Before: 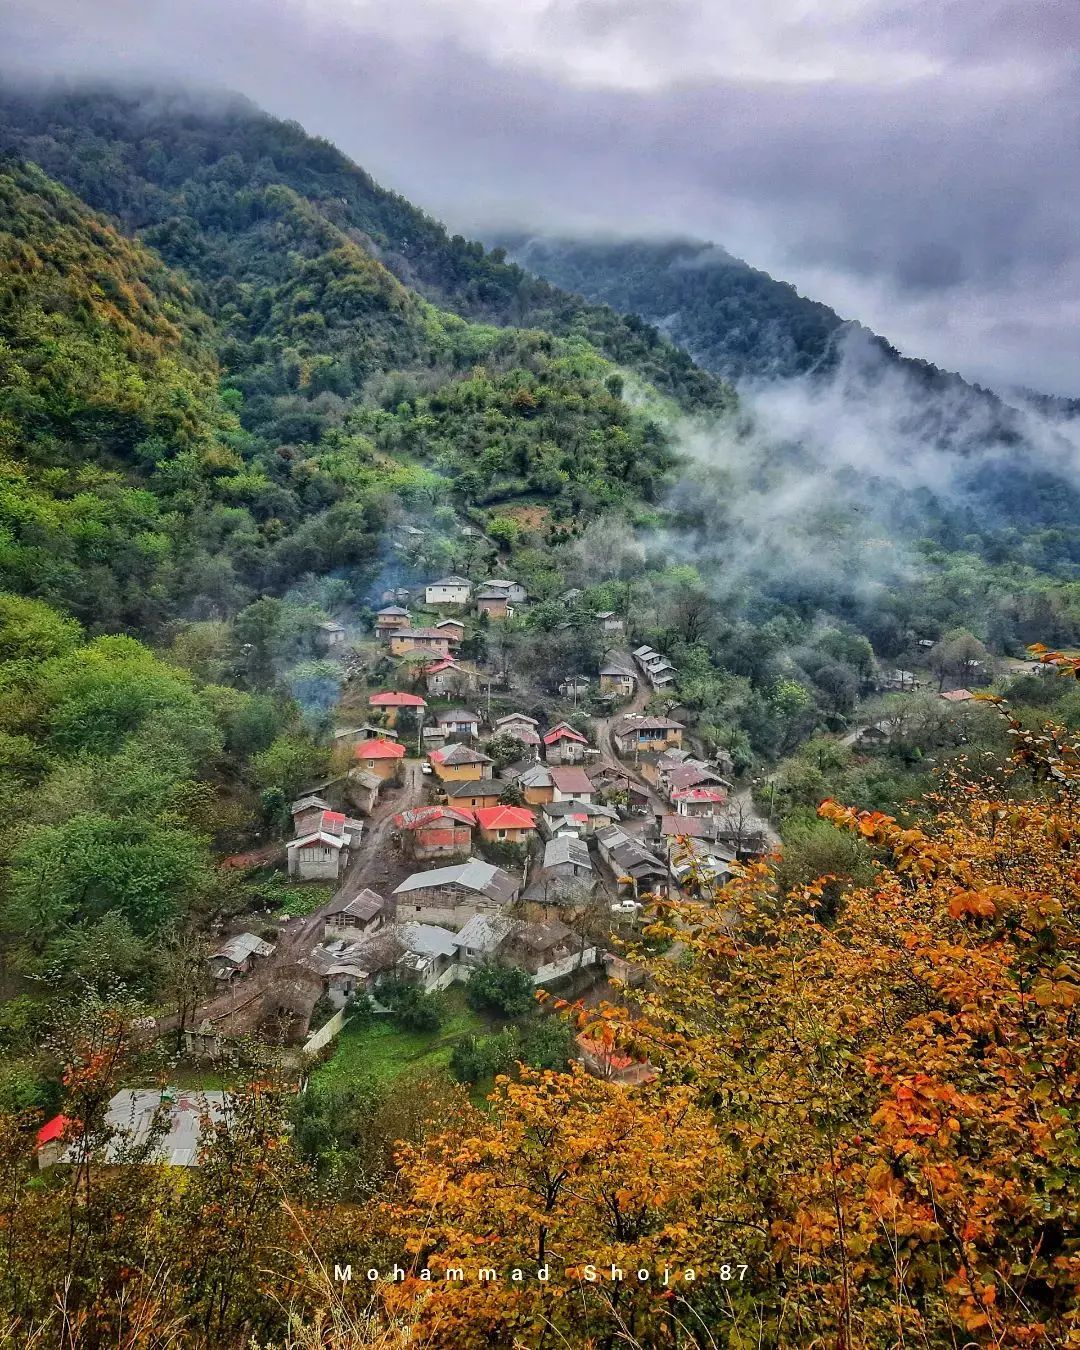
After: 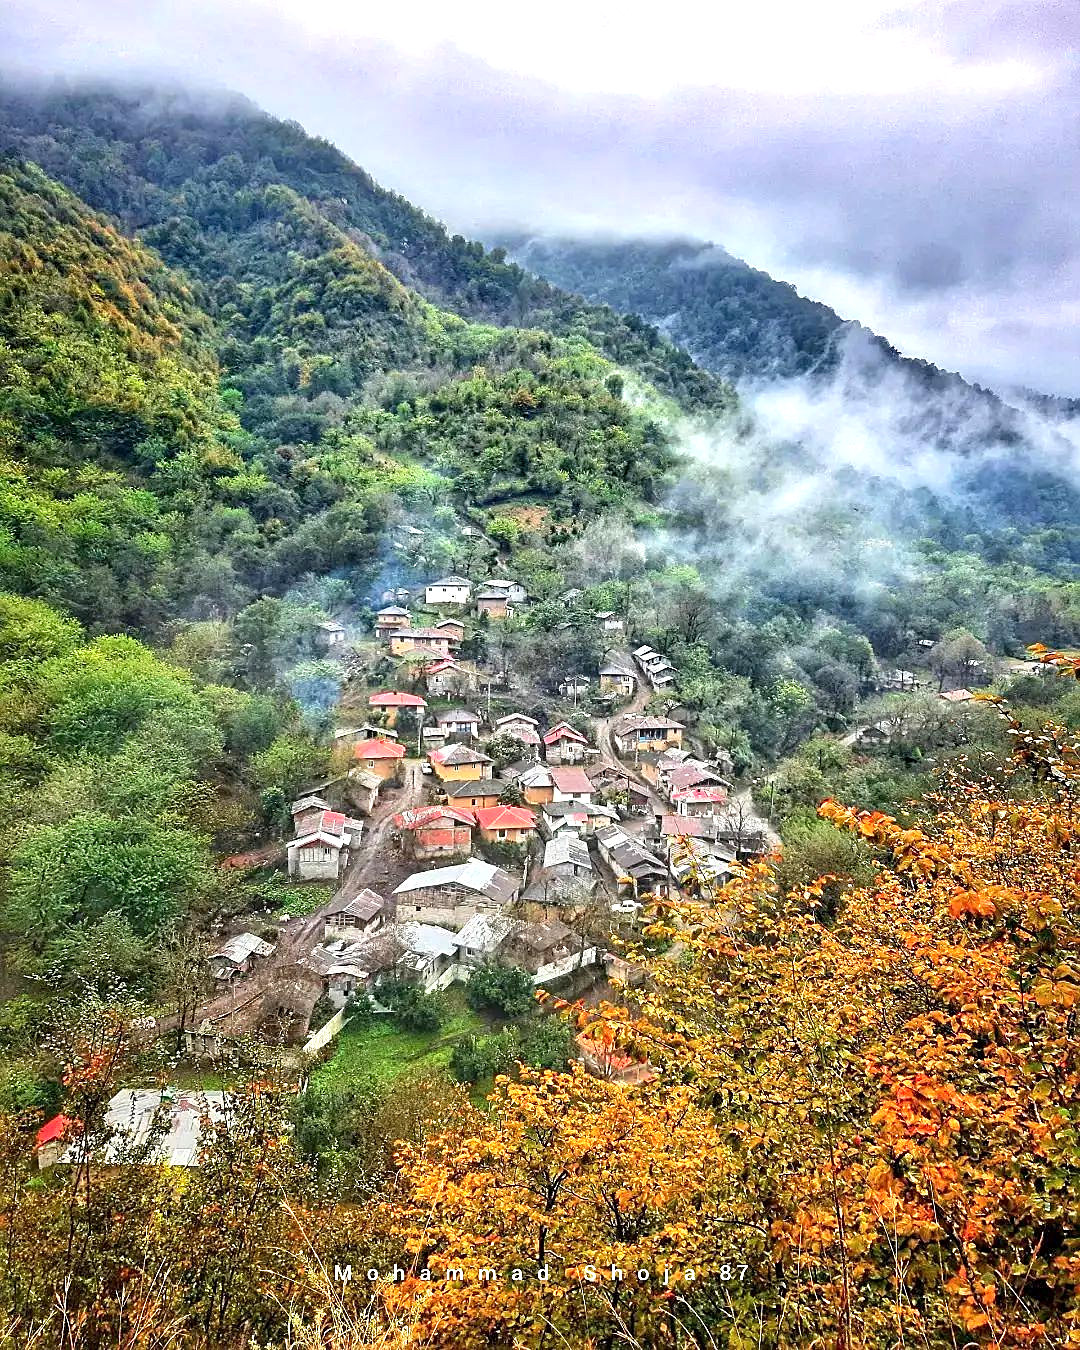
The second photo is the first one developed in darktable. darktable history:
sharpen: on, module defaults
exposure: black level correction 0.001, exposure 0.956 EV, compensate highlight preservation false
